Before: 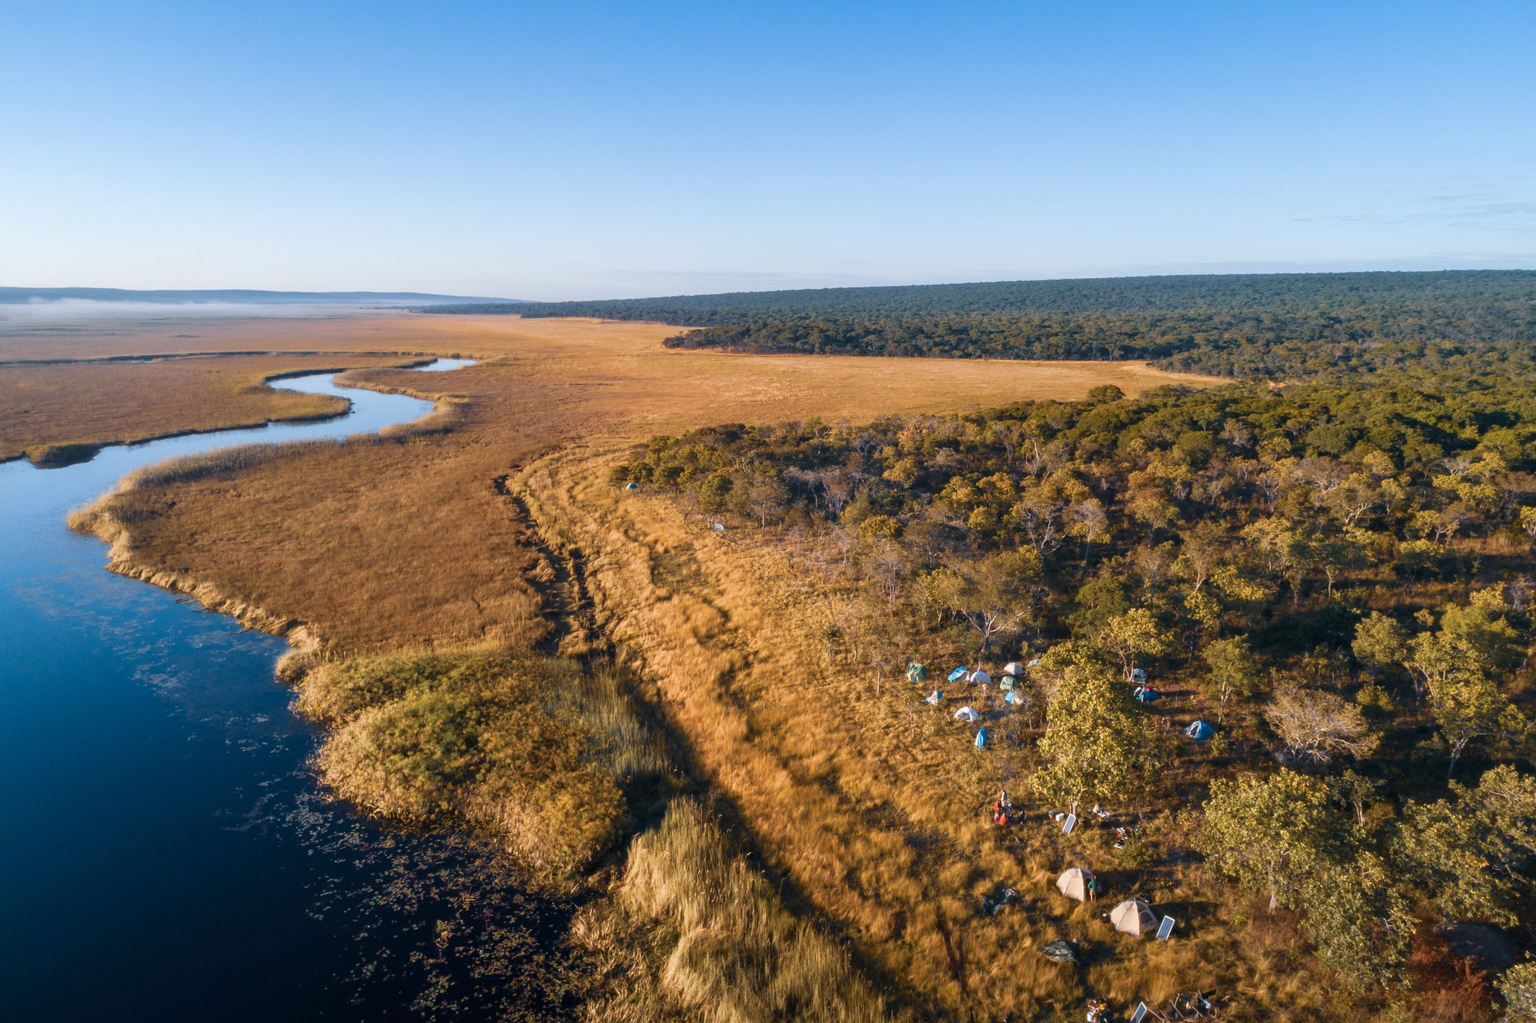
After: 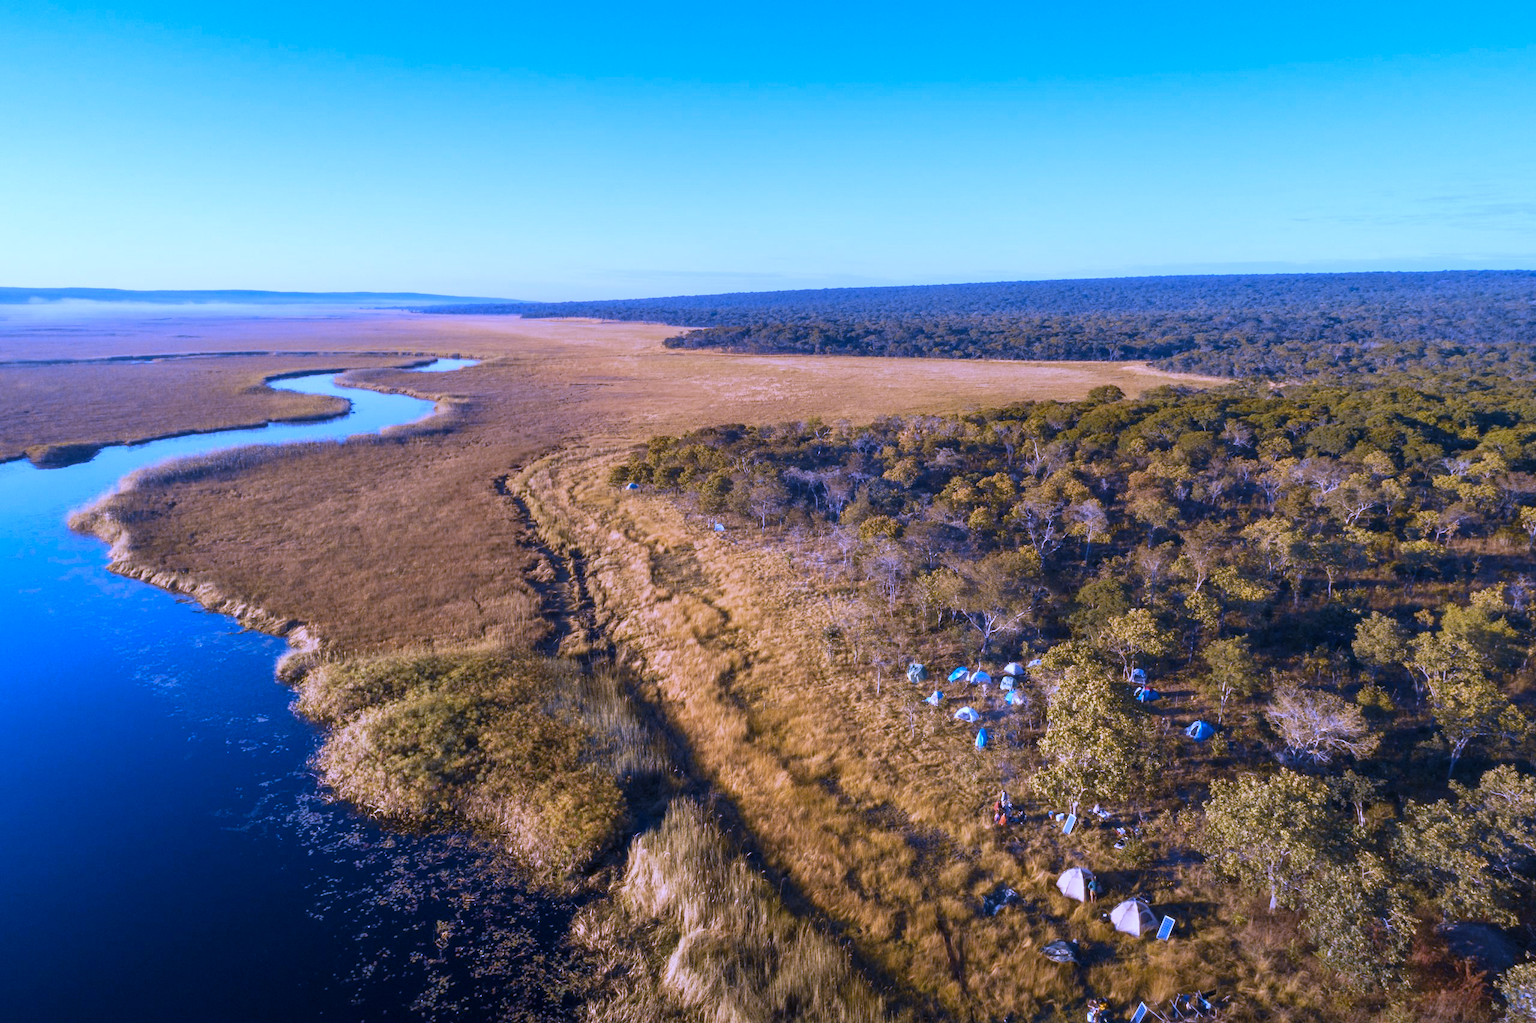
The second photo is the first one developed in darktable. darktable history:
color contrast: green-magenta contrast 0.8, blue-yellow contrast 1.1, unbound 0
white balance: red 0.98, blue 1.61
